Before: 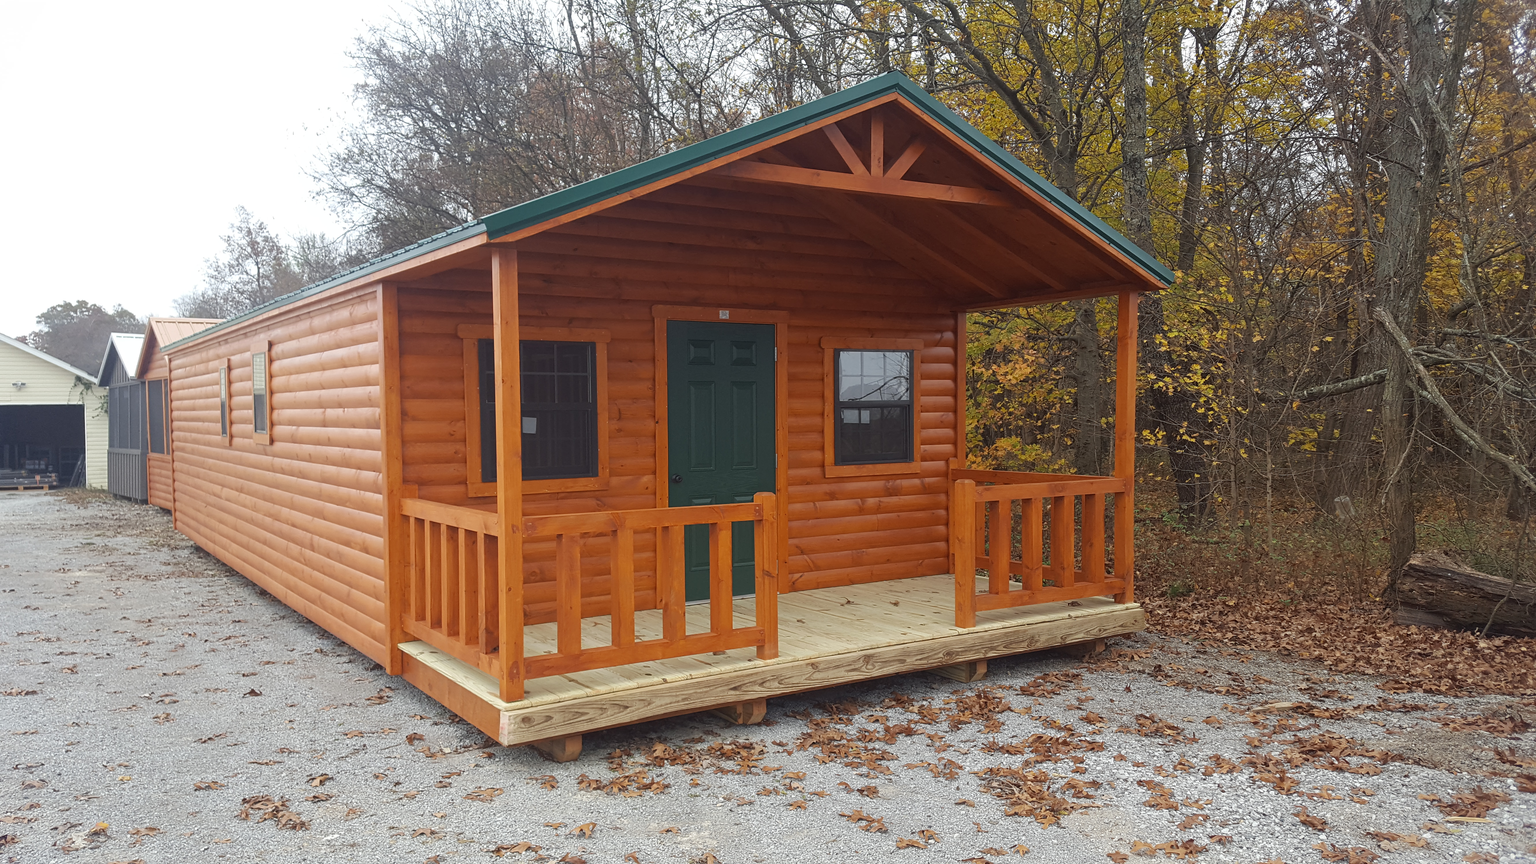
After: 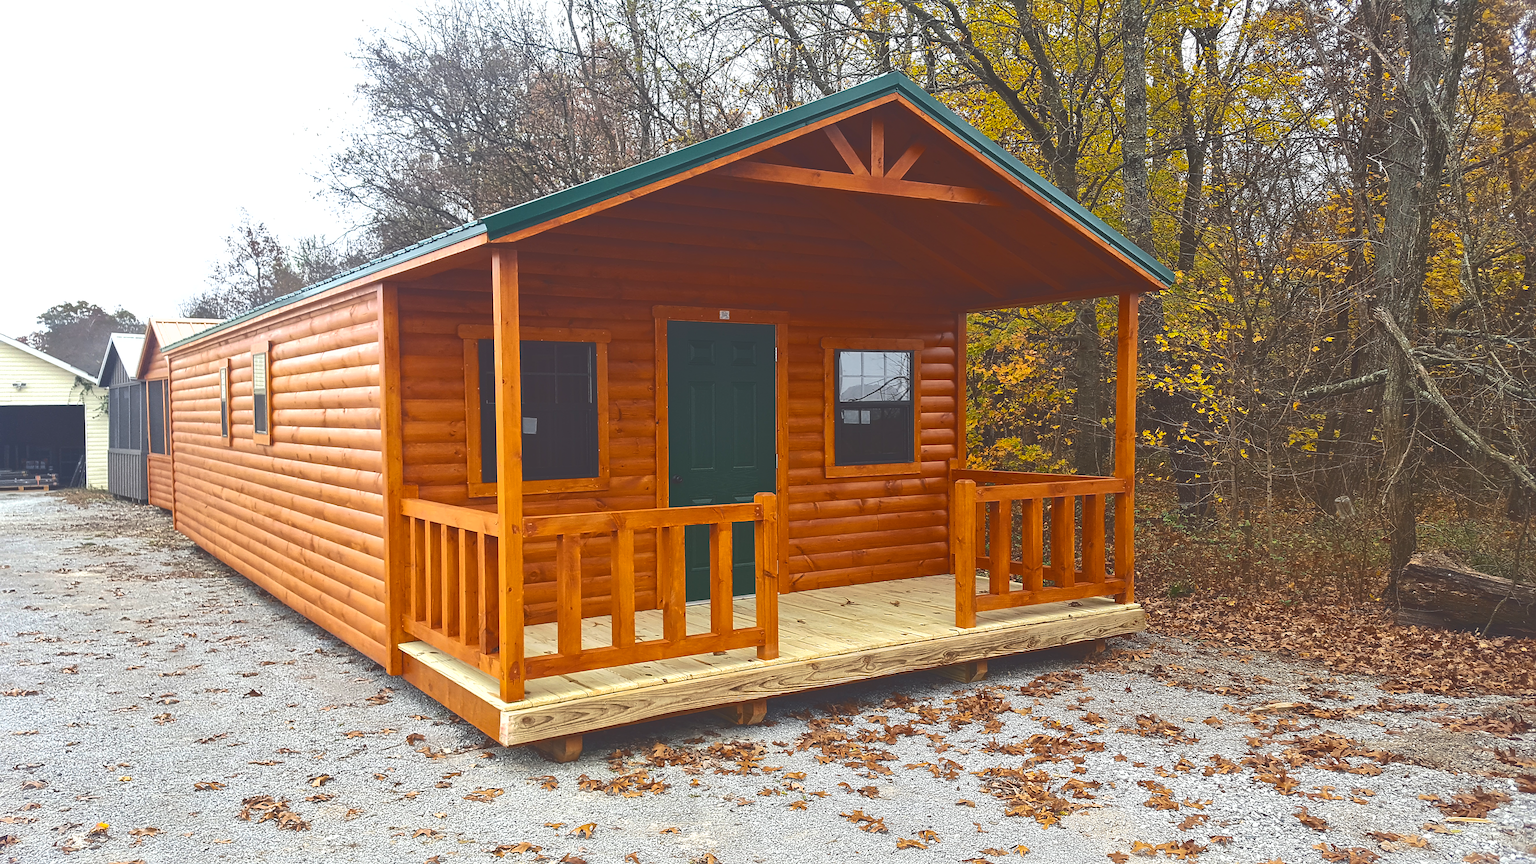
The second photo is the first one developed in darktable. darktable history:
shadows and highlights: shadows 39.74, highlights -60.06, shadows color adjustment 98.01%, highlights color adjustment 58.12%
color balance rgb: power › hue 75°, global offset › luminance 0.275%, perceptual saturation grading › global saturation 24.983%, perceptual brilliance grading › global brilliance -5.613%, perceptual brilliance grading › highlights 24.702%, perceptual brilliance grading › mid-tones 7.146%, perceptual brilliance grading › shadows -4.921%
sharpen: on, module defaults
tone curve: curves: ch0 [(0, 0) (0.003, 0.183) (0.011, 0.183) (0.025, 0.184) (0.044, 0.188) (0.069, 0.197) (0.1, 0.204) (0.136, 0.212) (0.177, 0.226) (0.224, 0.24) (0.277, 0.273) (0.335, 0.322) (0.399, 0.388) (0.468, 0.468) (0.543, 0.579) (0.623, 0.686) (0.709, 0.792) (0.801, 0.877) (0.898, 0.939) (1, 1)], color space Lab, independent channels, preserve colors none
